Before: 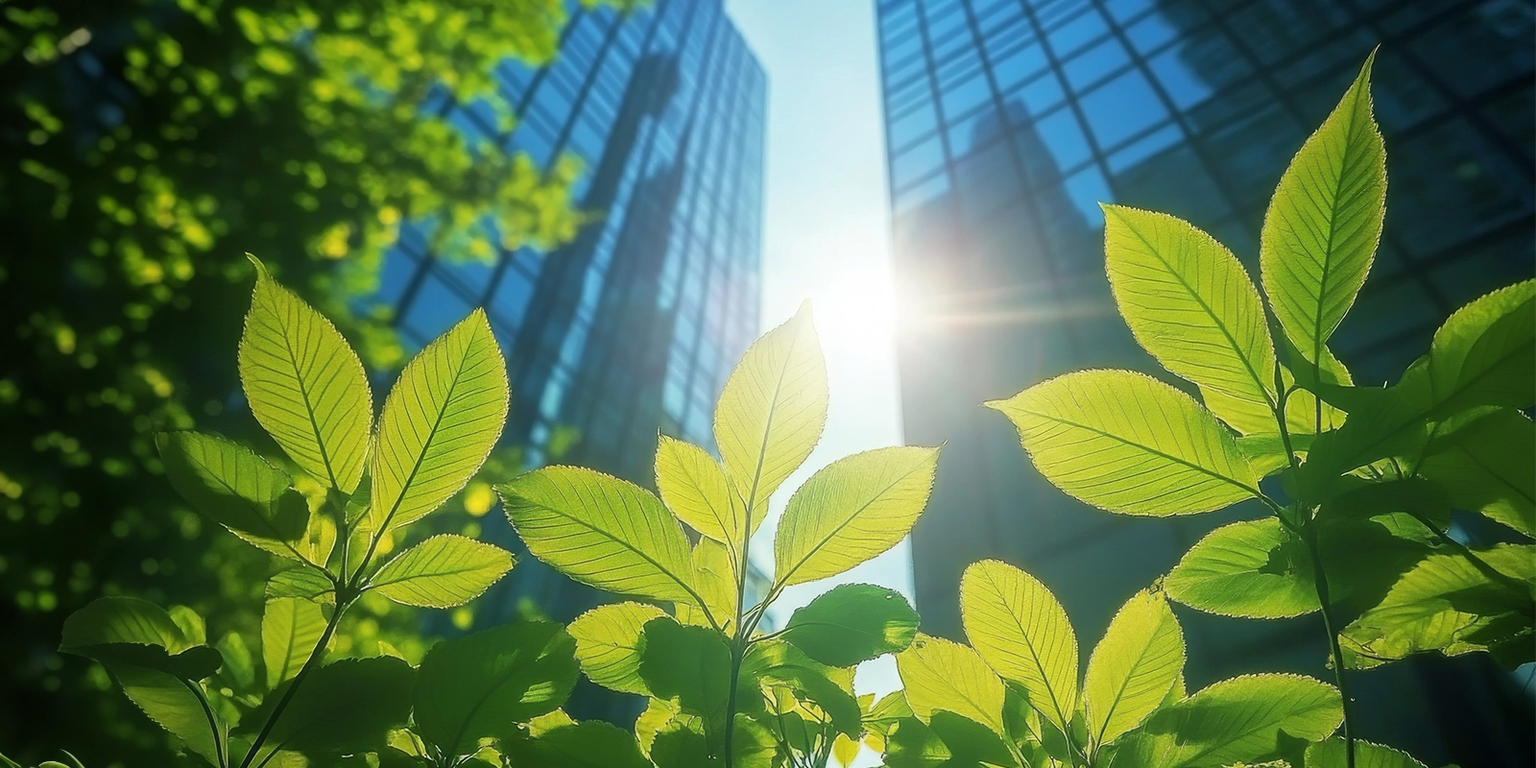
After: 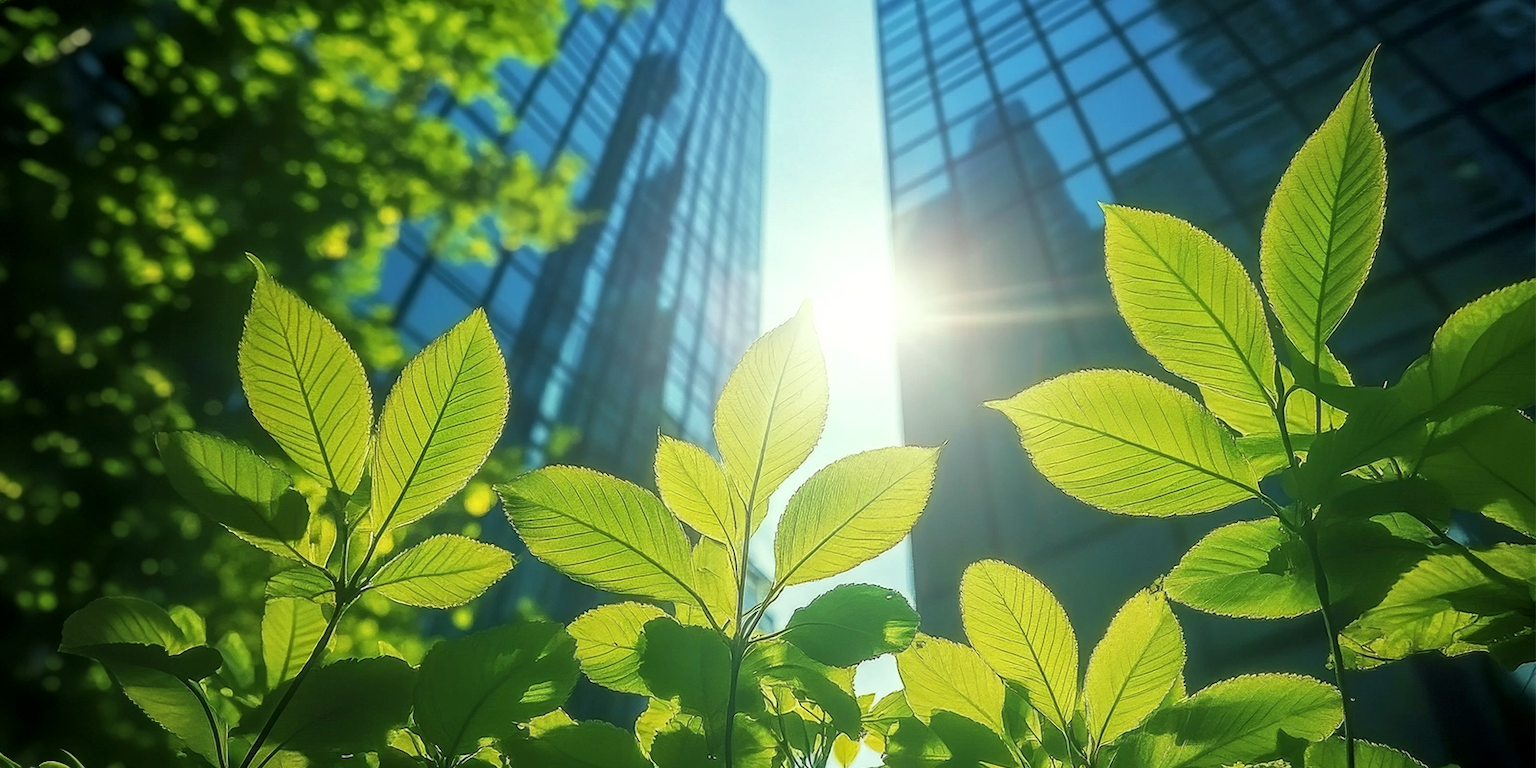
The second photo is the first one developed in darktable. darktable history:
local contrast: on, module defaults
exposure: compensate highlight preservation false
color correction: highlights a* -4.73, highlights b* 5.06, saturation 0.97
